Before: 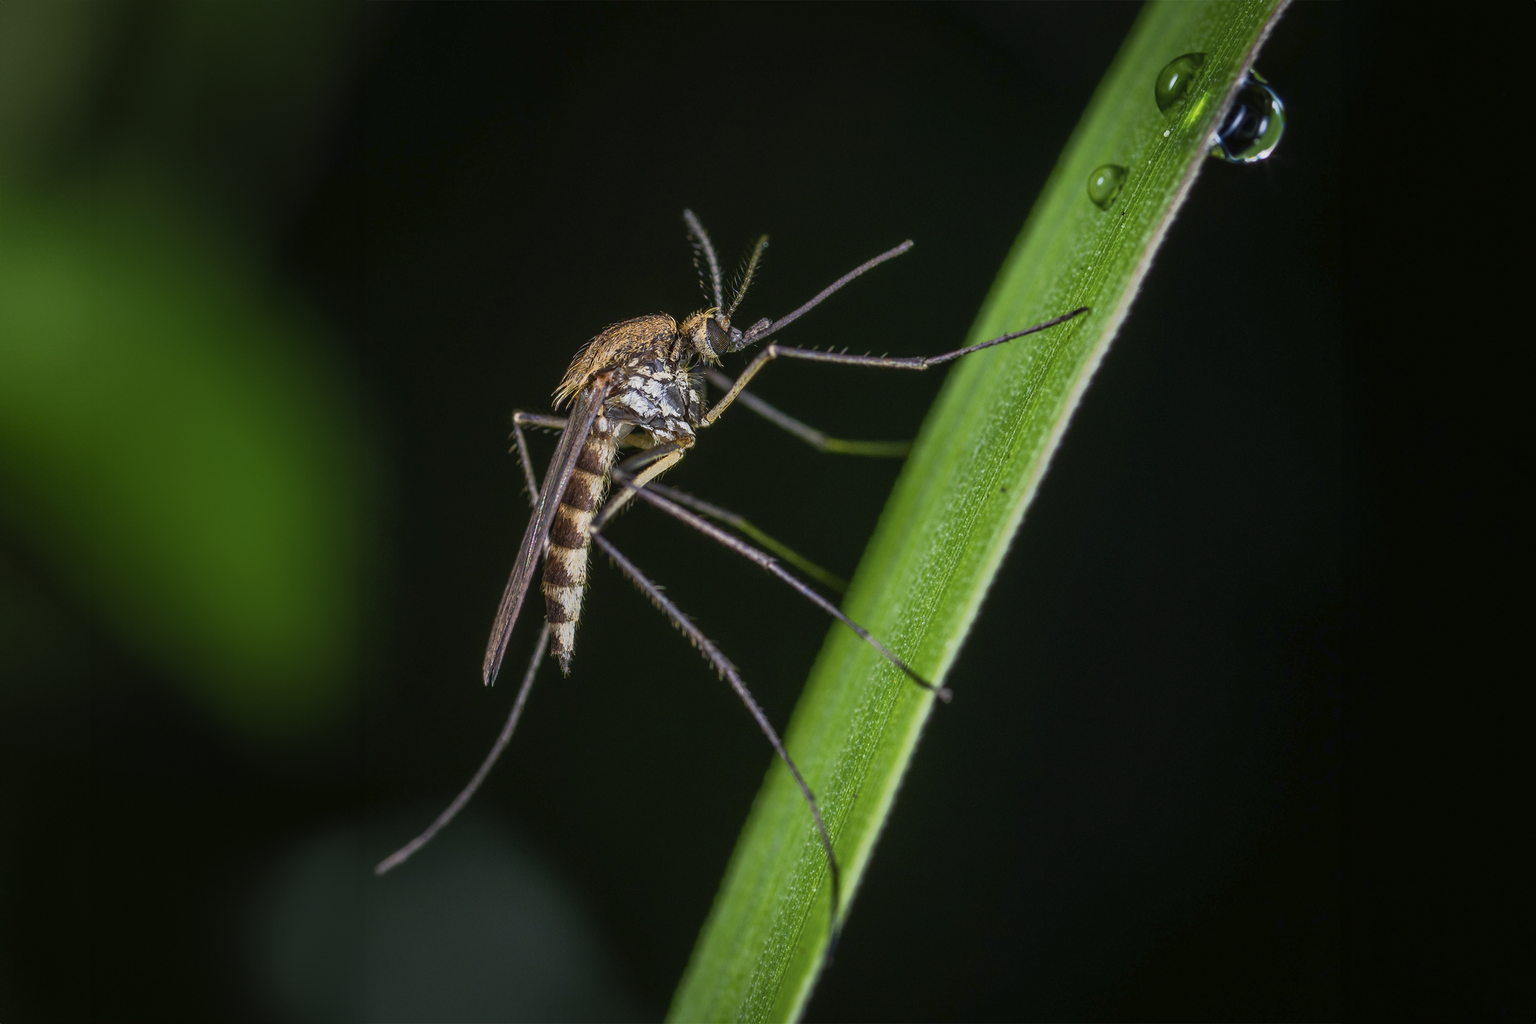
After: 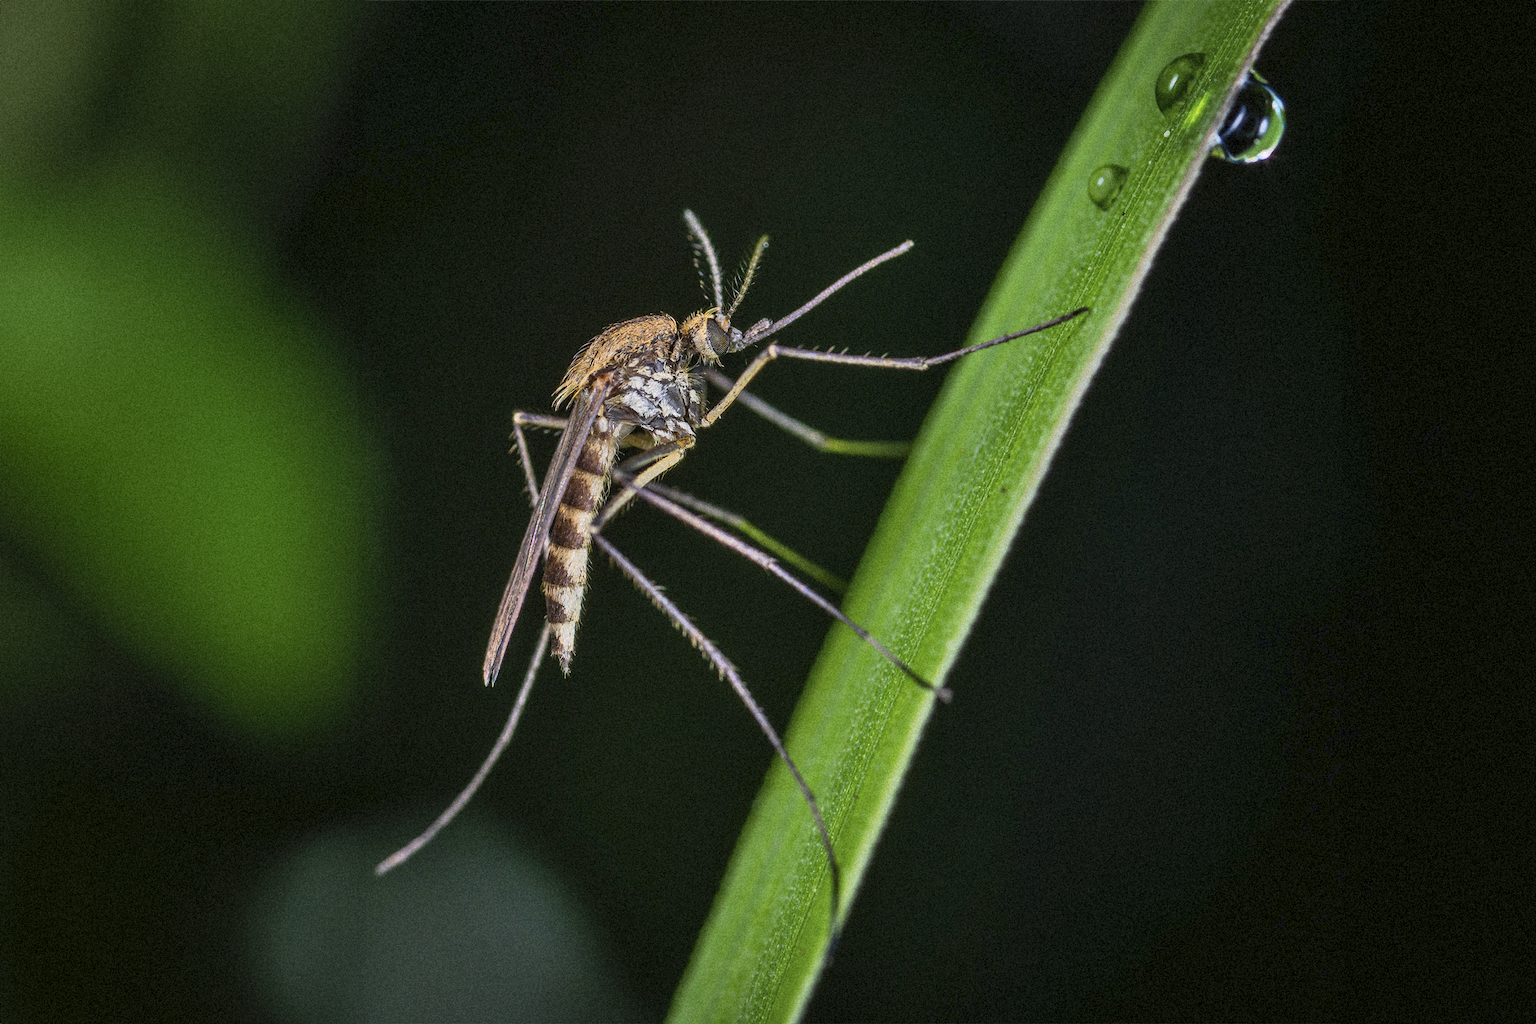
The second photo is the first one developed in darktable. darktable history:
rotate and perspective: automatic cropping original format, crop left 0, crop top 0
shadows and highlights: soften with gaussian
grain: coarseness 9.38 ISO, strength 34.99%, mid-tones bias 0%
